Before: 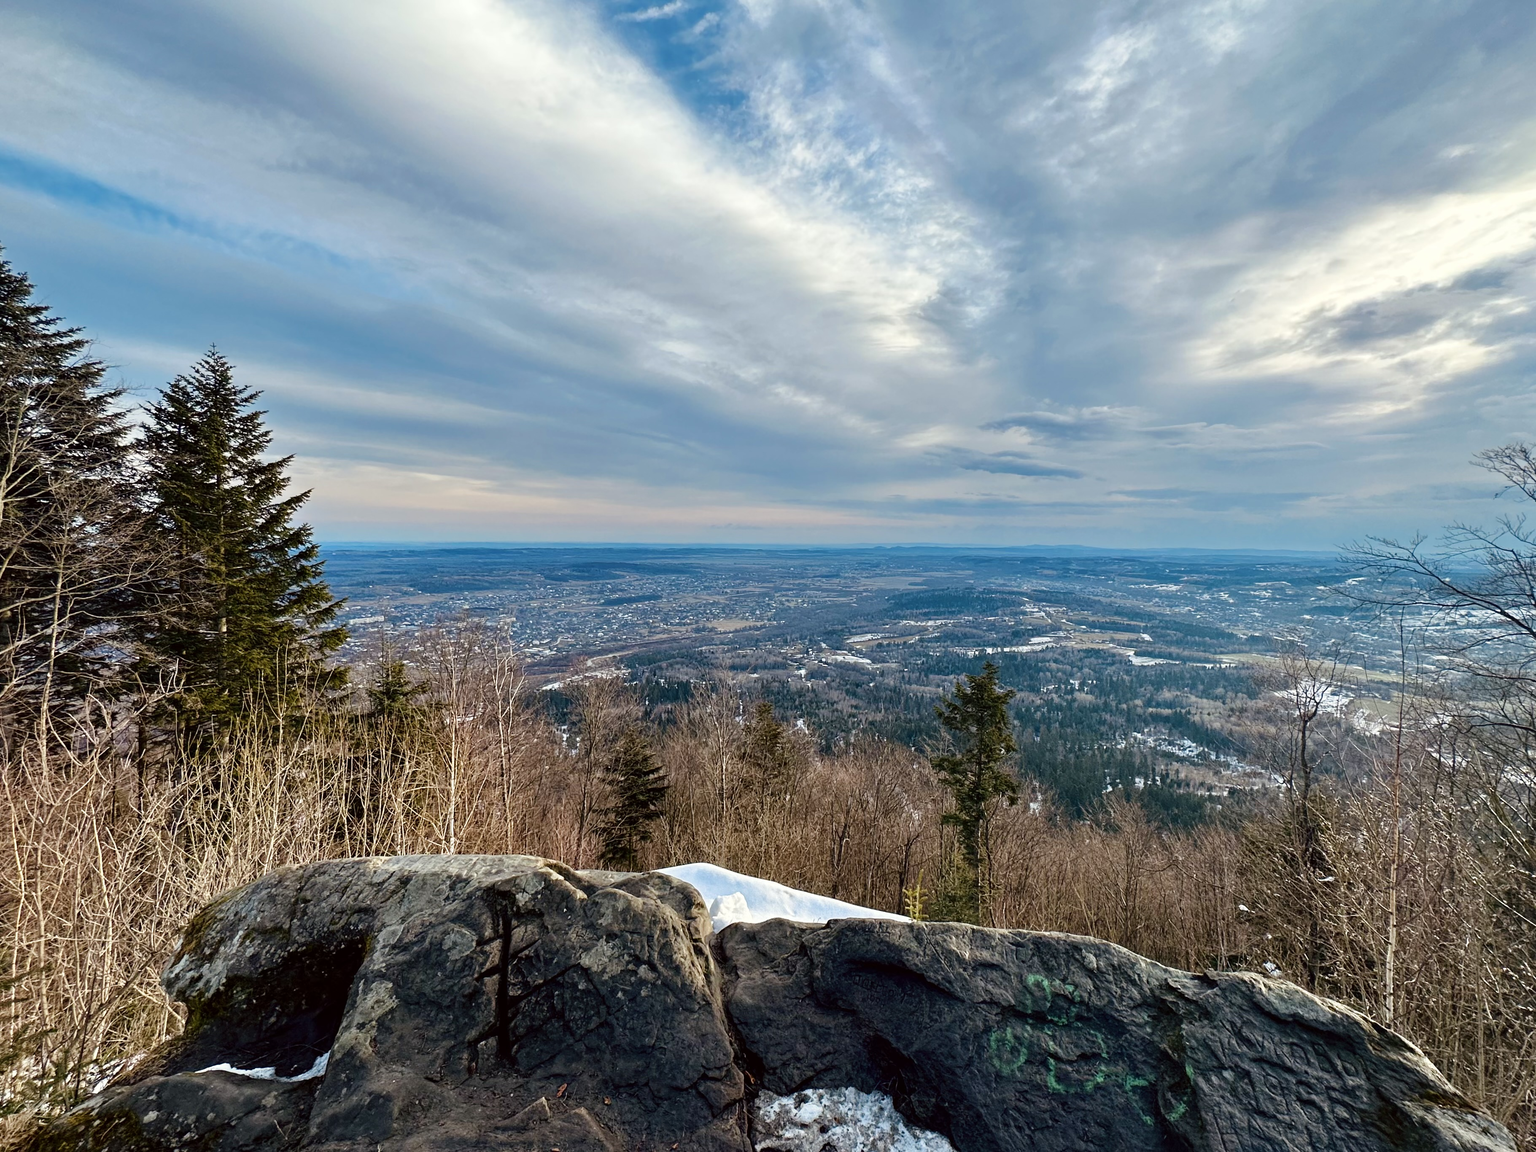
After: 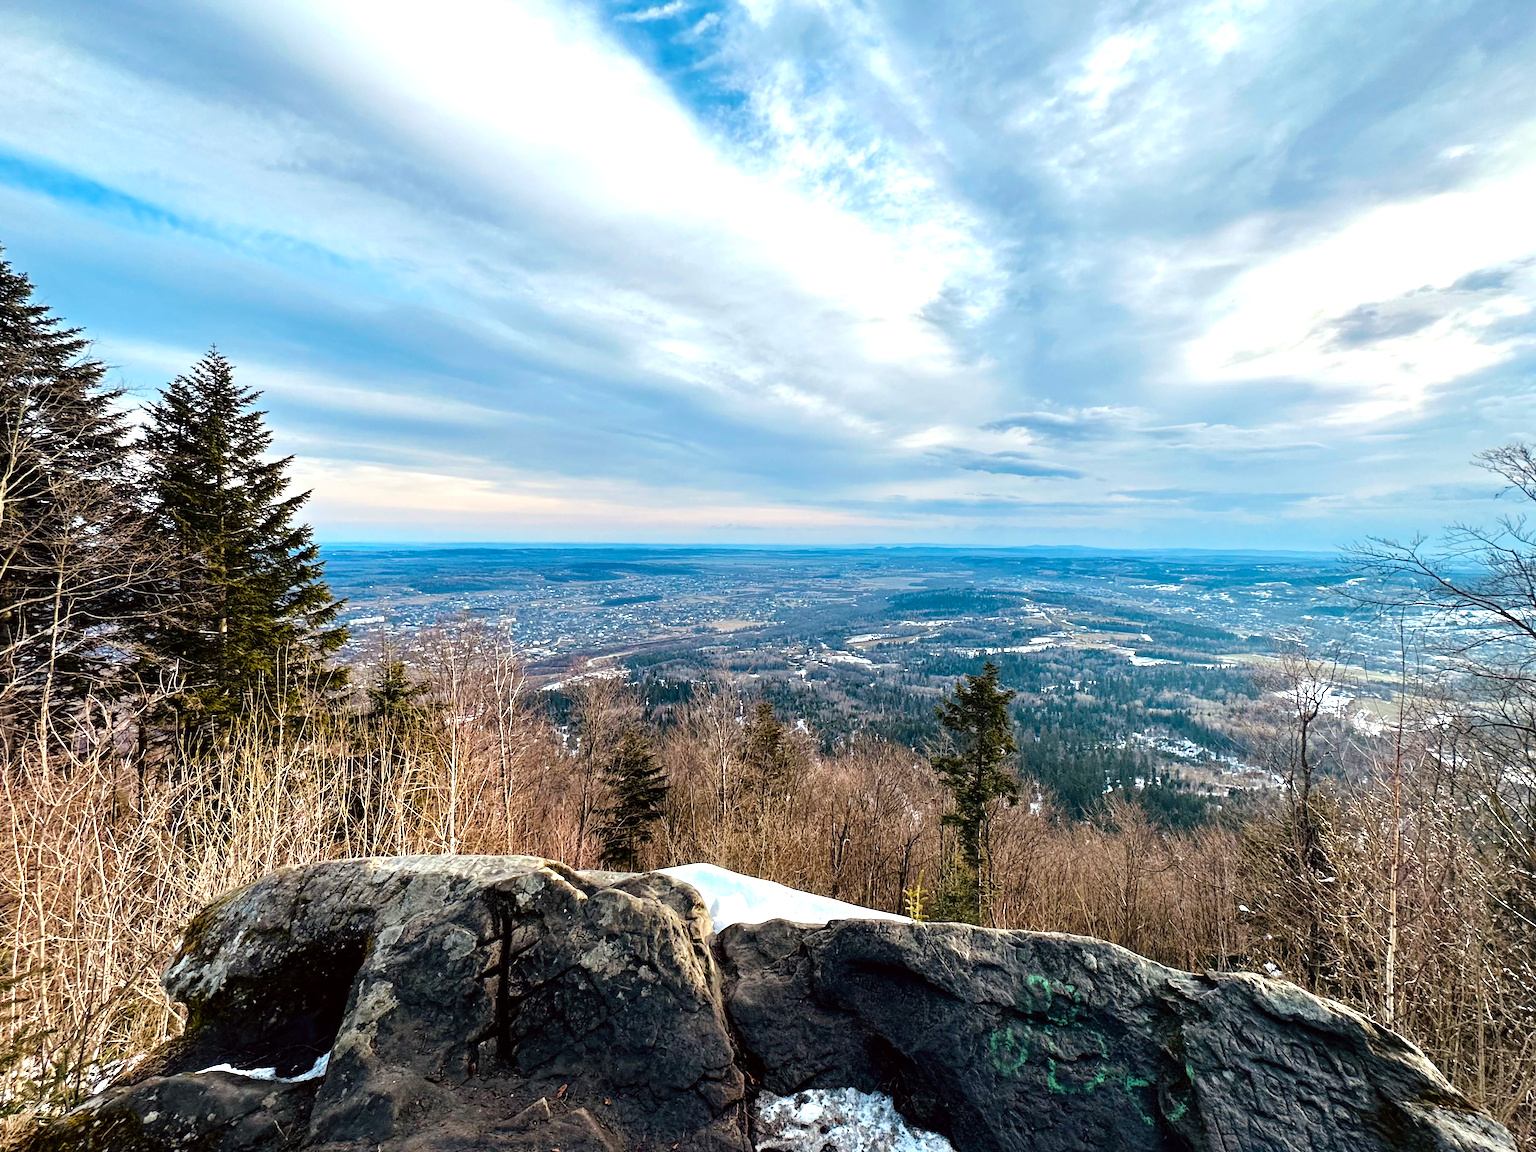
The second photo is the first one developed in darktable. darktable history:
tone equalizer: -8 EV -0.768 EV, -7 EV -0.686 EV, -6 EV -0.619 EV, -5 EV -0.361 EV, -3 EV 0.365 EV, -2 EV 0.6 EV, -1 EV 0.698 EV, +0 EV 0.755 EV
